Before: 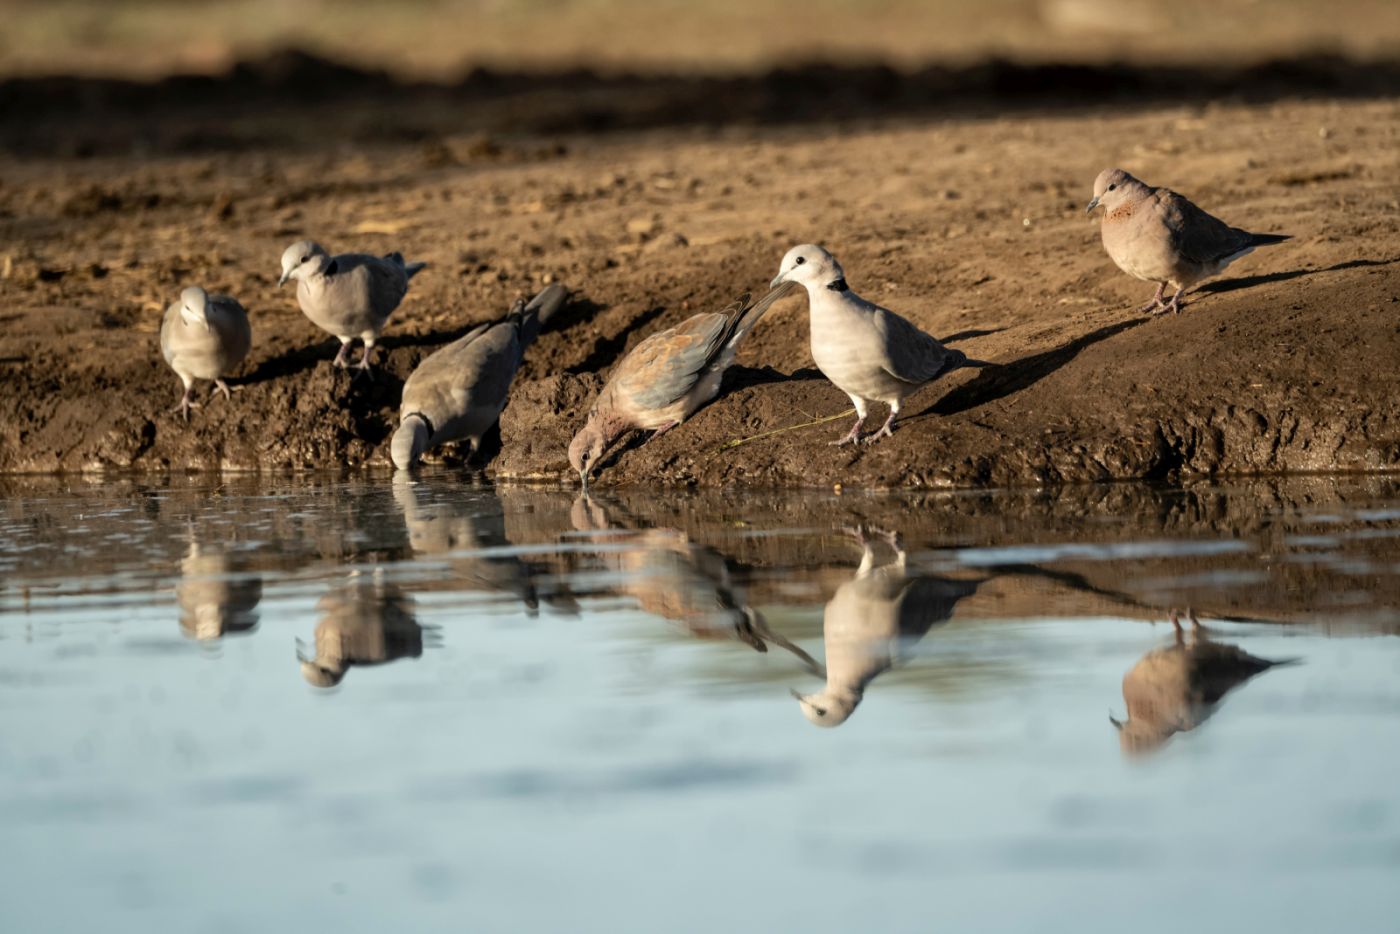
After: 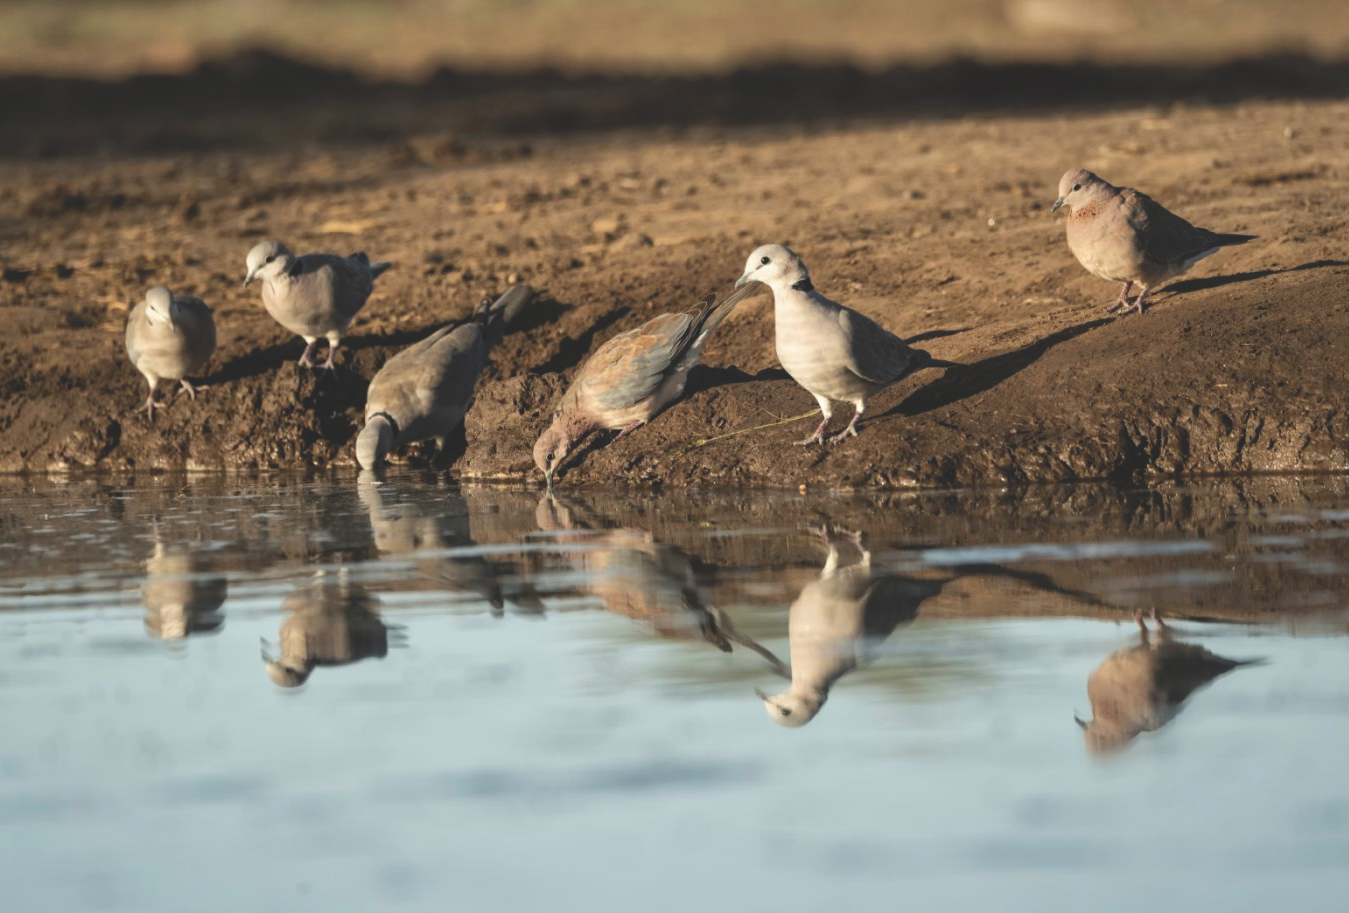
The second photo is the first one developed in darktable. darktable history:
crop and rotate: left 2.536%, right 1.107%, bottom 2.246%
exposure: black level correction -0.023, exposure -0.039 EV, compensate highlight preservation false
